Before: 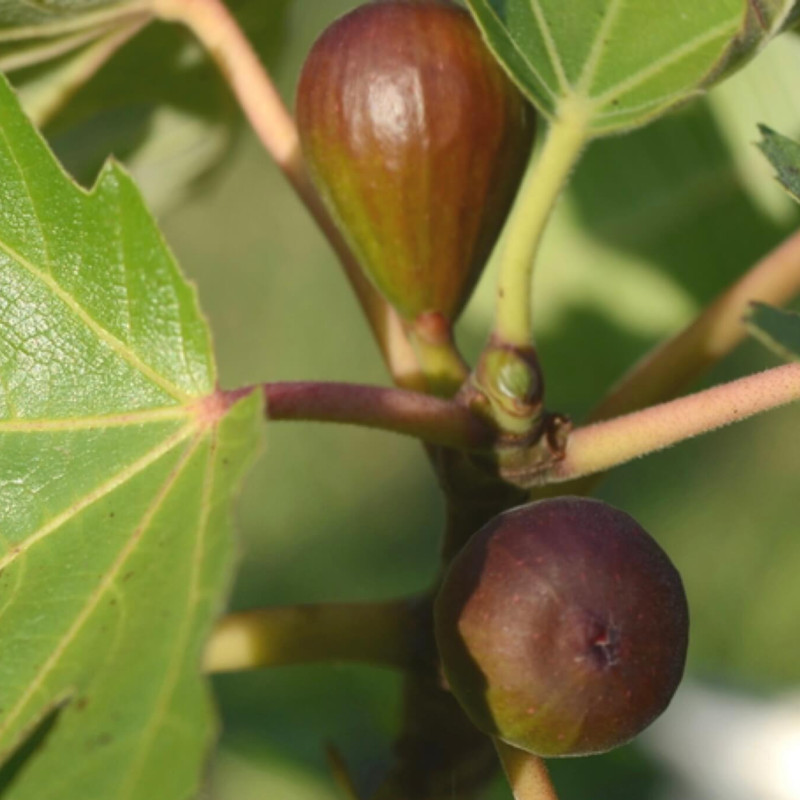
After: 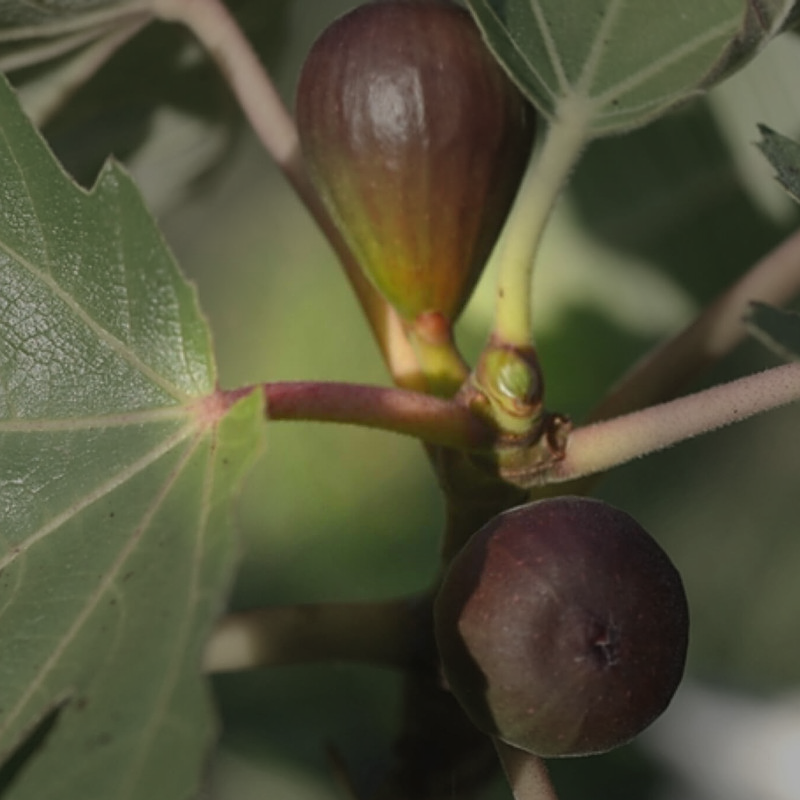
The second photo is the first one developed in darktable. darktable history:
sharpen: on, module defaults
vignetting: fall-off start 31.28%, fall-off radius 34.64%, brightness -0.575
